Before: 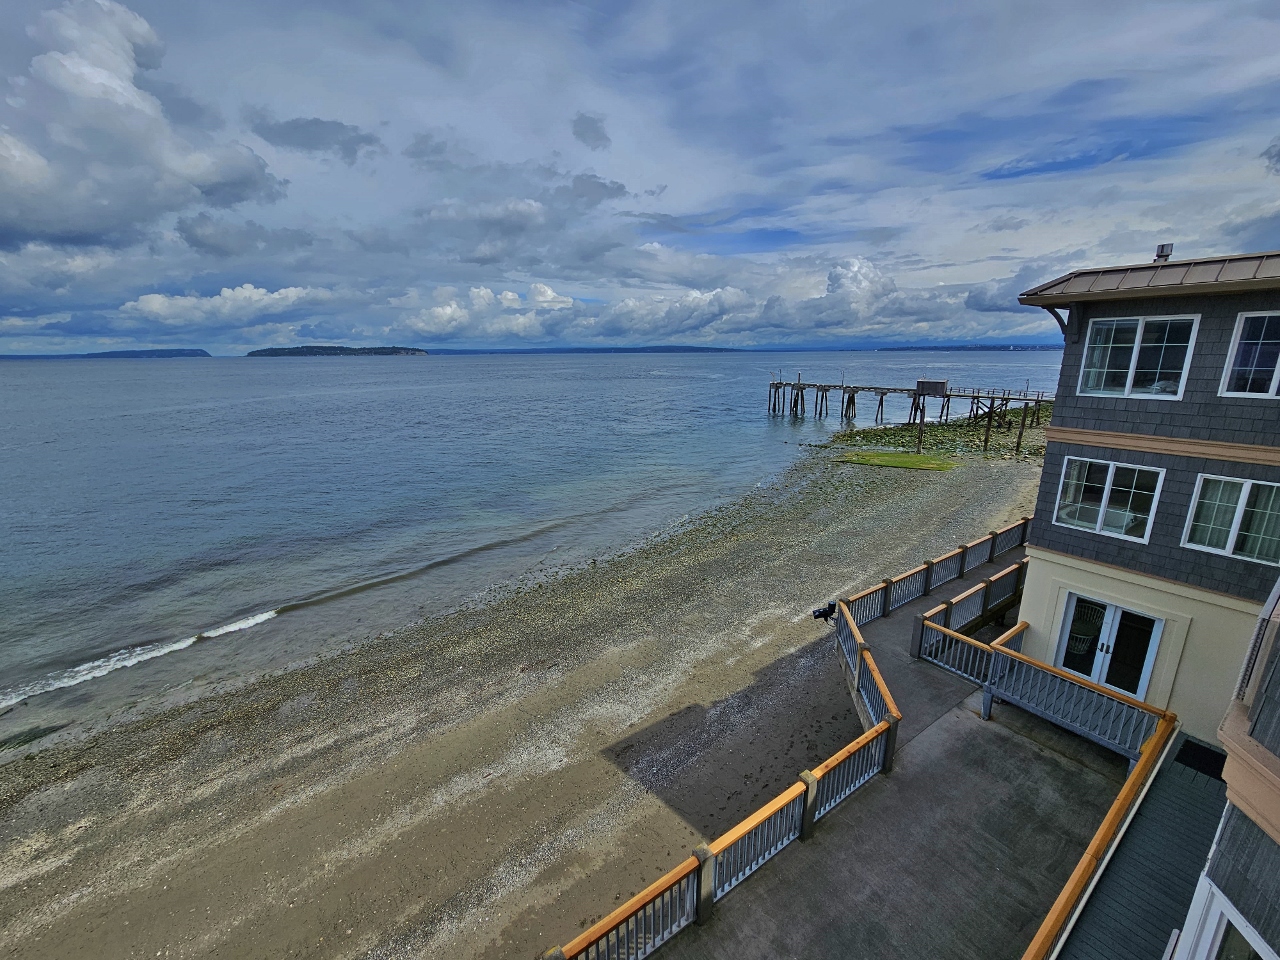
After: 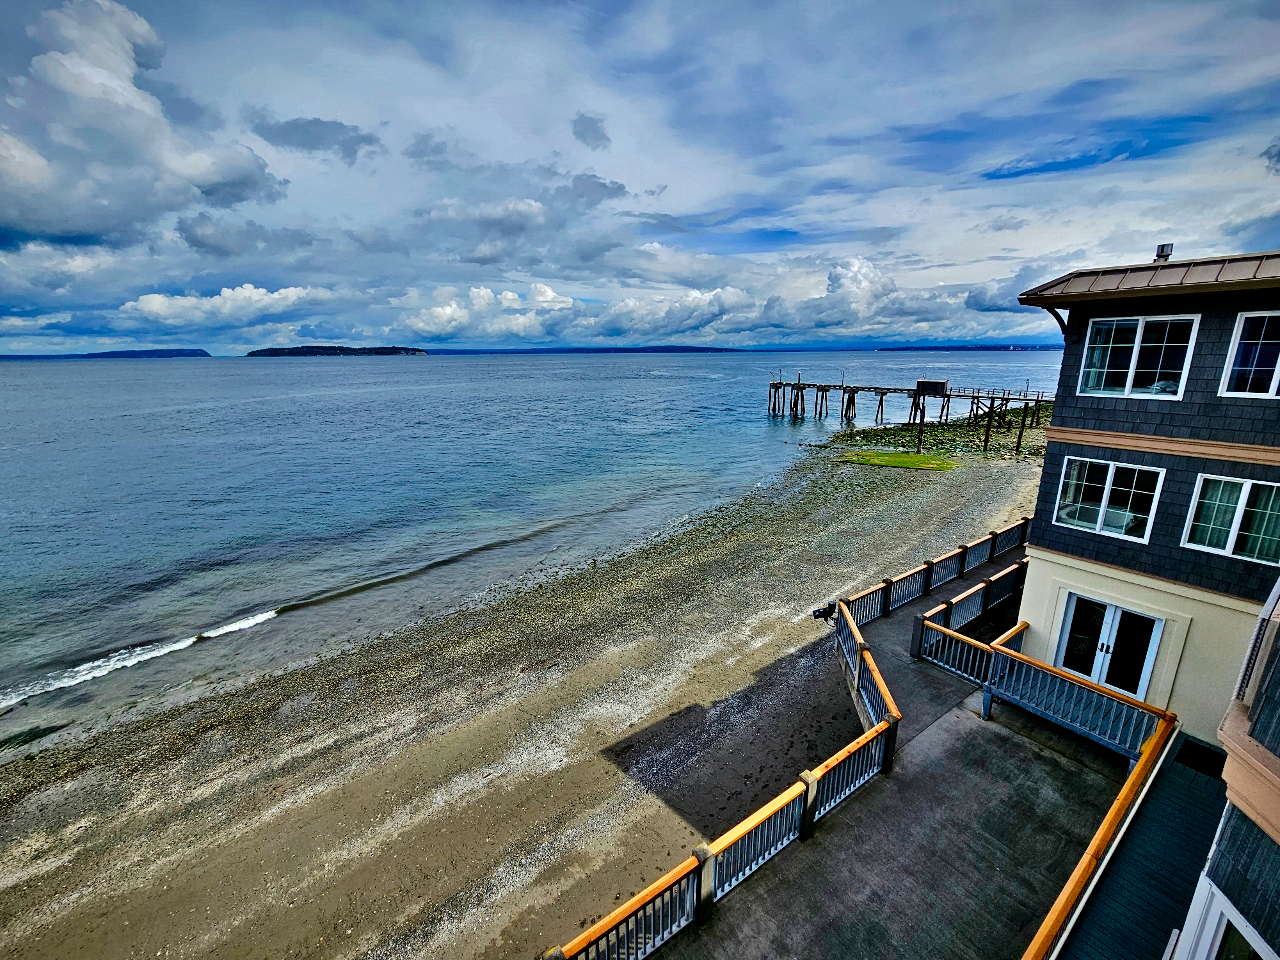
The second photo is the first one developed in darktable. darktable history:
vignetting: fall-off start 100.88%, saturation 0.37, width/height ratio 1.31
tone curve: curves: ch0 [(0.003, 0) (0.066, 0.023) (0.149, 0.094) (0.264, 0.238) (0.395, 0.421) (0.517, 0.56) (0.688, 0.743) (0.813, 0.846) (1, 1)]; ch1 [(0, 0) (0.164, 0.115) (0.337, 0.332) (0.39, 0.398) (0.464, 0.461) (0.501, 0.5) (0.507, 0.503) (0.534, 0.537) (0.577, 0.59) (0.652, 0.681) (0.733, 0.749) (0.811, 0.796) (1, 1)]; ch2 [(0, 0) (0.337, 0.382) (0.464, 0.476) (0.501, 0.502) (0.527, 0.54) (0.551, 0.565) (0.6, 0.59) (0.687, 0.675) (1, 1)], preserve colors none
shadows and highlights: shadows -30.3, highlights 29.26
contrast equalizer: y [[0.6 ×6], [0.55 ×6], [0 ×6], [0 ×6], [0 ×6]]
